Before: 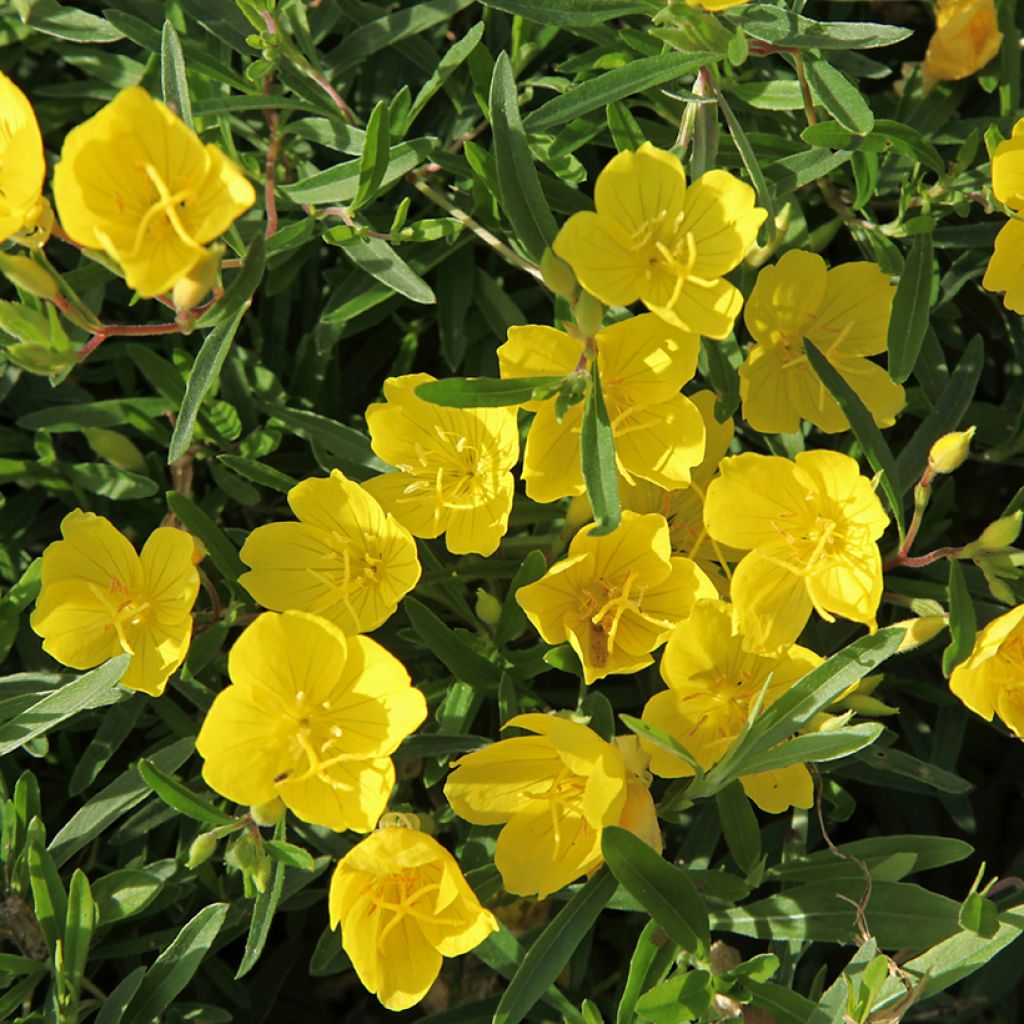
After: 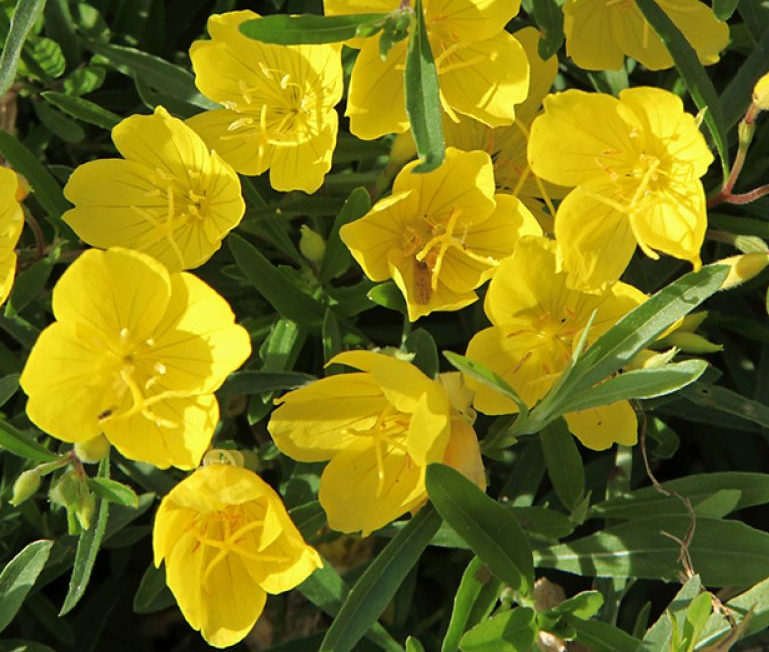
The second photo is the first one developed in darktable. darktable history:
crop and rotate: left 17.235%, top 35.511%, right 7.65%, bottom 0.788%
